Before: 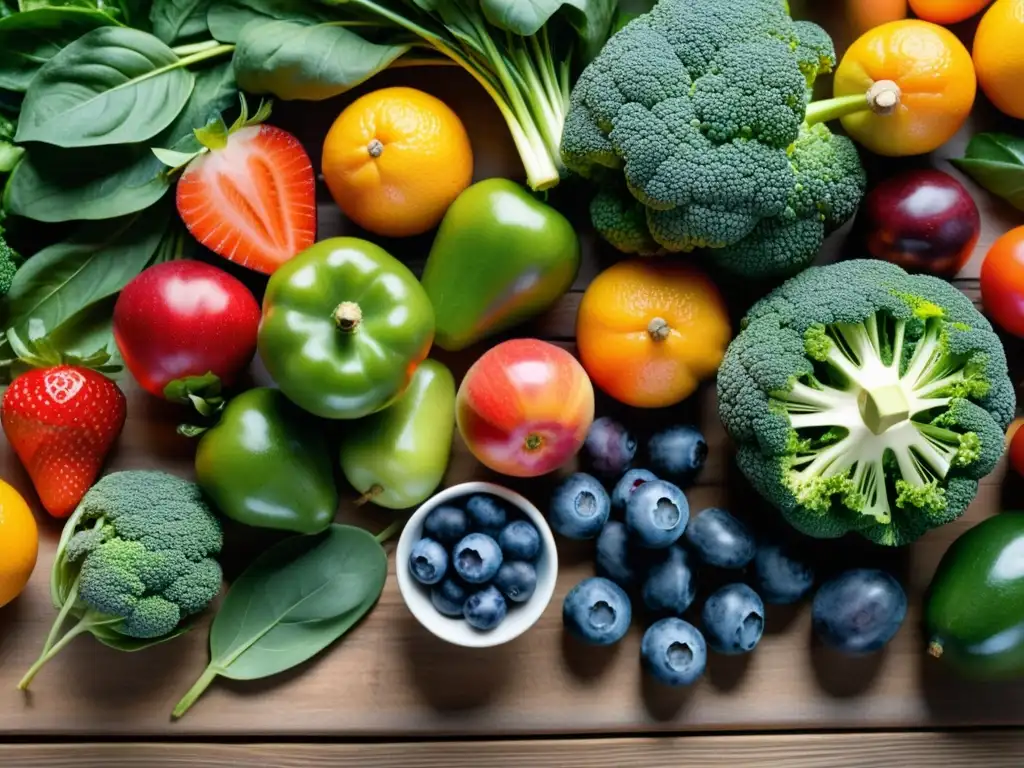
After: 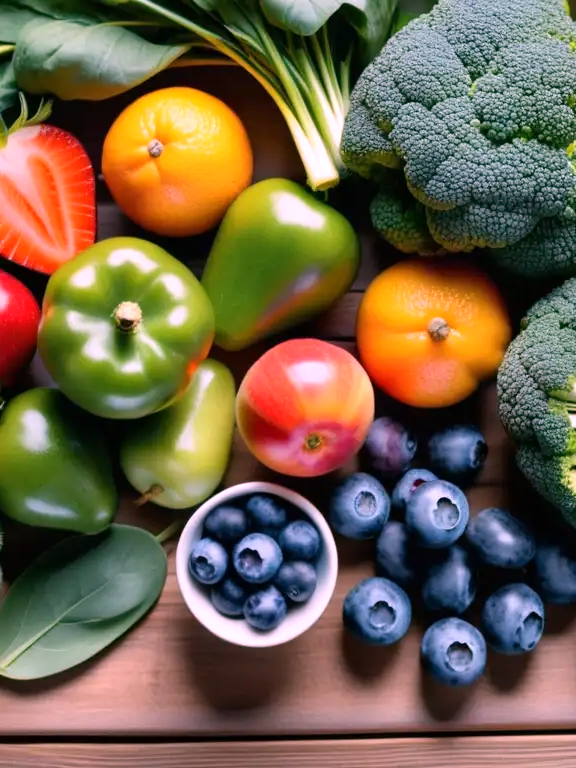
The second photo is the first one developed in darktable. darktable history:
white balance: red 1.188, blue 1.11
crop: left 21.496%, right 22.254%
